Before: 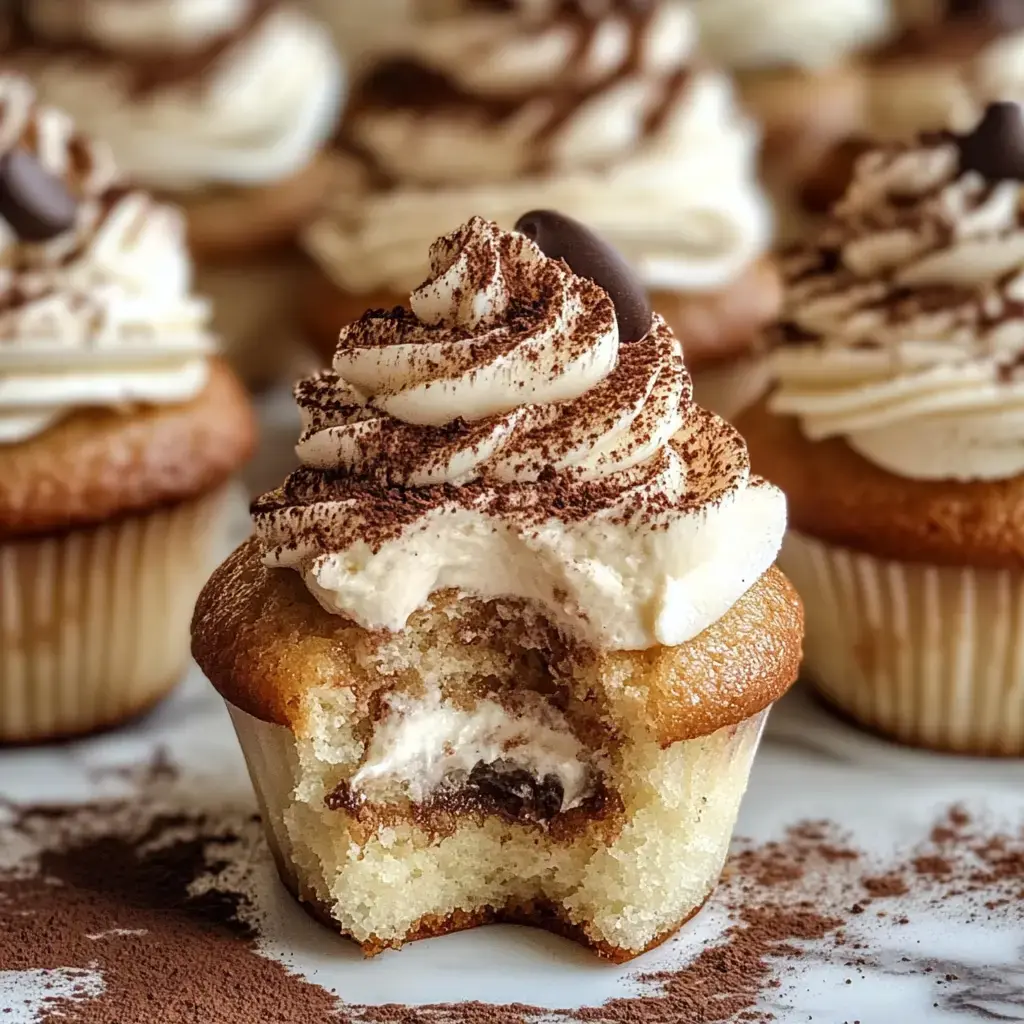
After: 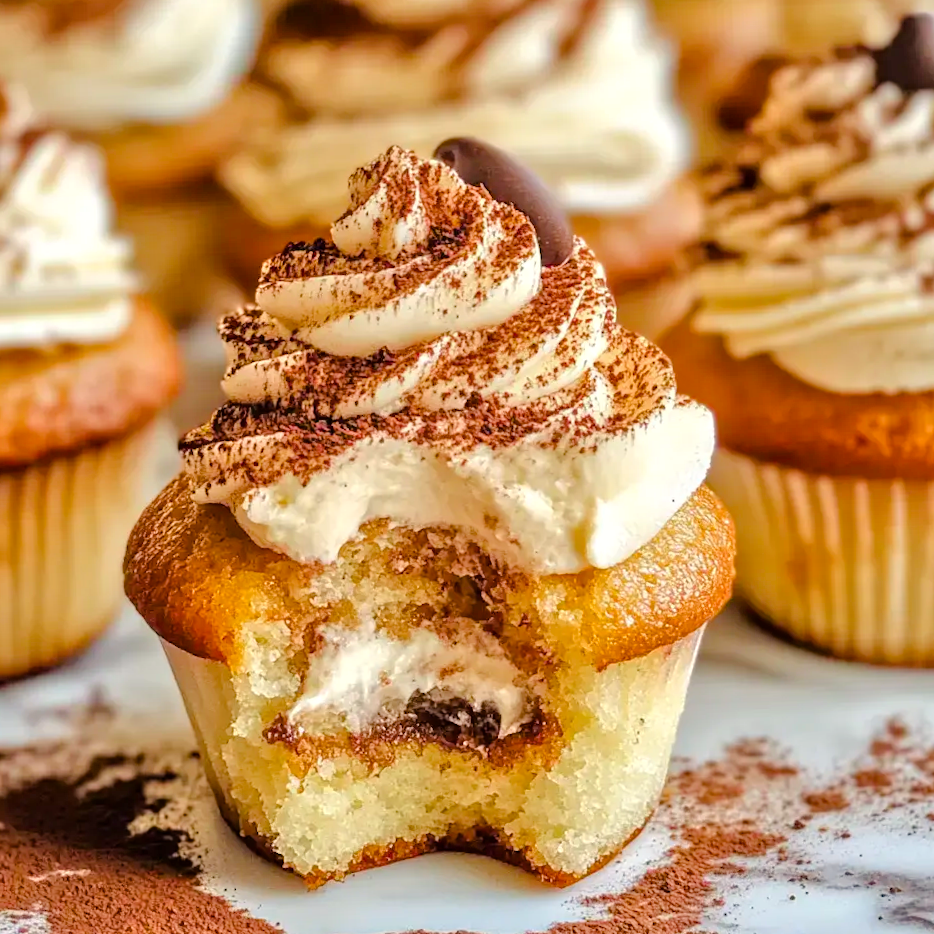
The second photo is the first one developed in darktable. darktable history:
tone equalizer: -7 EV 0.15 EV, -6 EV 0.6 EV, -5 EV 1.15 EV, -4 EV 1.33 EV, -3 EV 1.15 EV, -2 EV 0.6 EV, -1 EV 0.15 EV, mask exposure compensation -0.5 EV
crop and rotate: angle 1.96°, left 5.673%, top 5.673%
color calibration: x 0.342, y 0.355, temperature 5146 K
color balance rgb: perceptual saturation grading › global saturation 25%, perceptual brilliance grading › mid-tones 10%, perceptual brilliance grading › shadows 15%, global vibrance 20%
